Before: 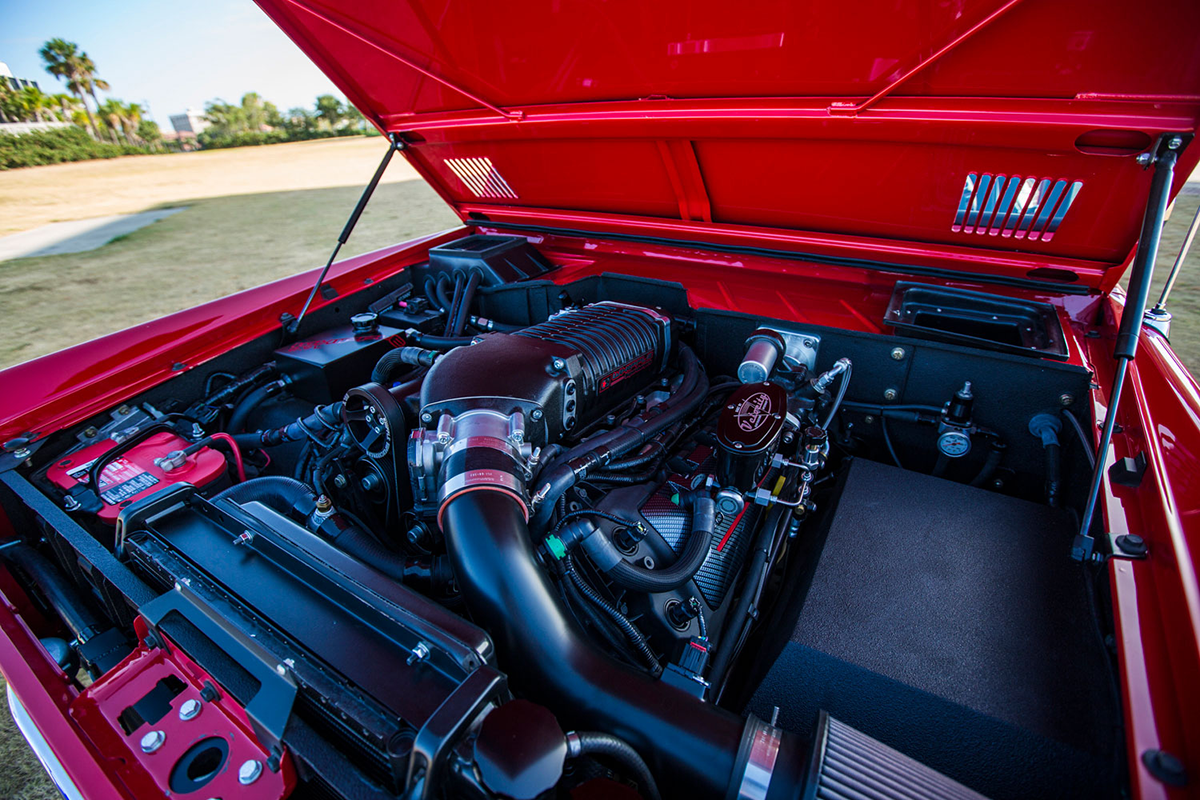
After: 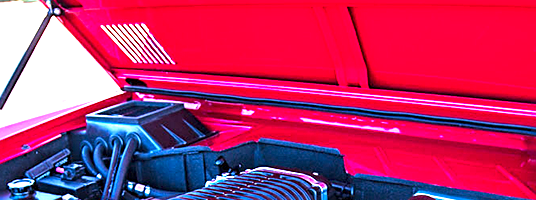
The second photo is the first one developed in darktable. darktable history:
exposure: exposure 2 EV, compensate highlight preservation false
white balance: red 1.05, blue 1.072
color correction: highlights a* 15.03, highlights b* -25.07
sharpen: on, module defaults
crop: left 28.64%, top 16.832%, right 26.637%, bottom 58.055%
contrast equalizer: octaves 7, y [[0.6 ×6], [0.55 ×6], [0 ×6], [0 ×6], [0 ×6]], mix 0.15
